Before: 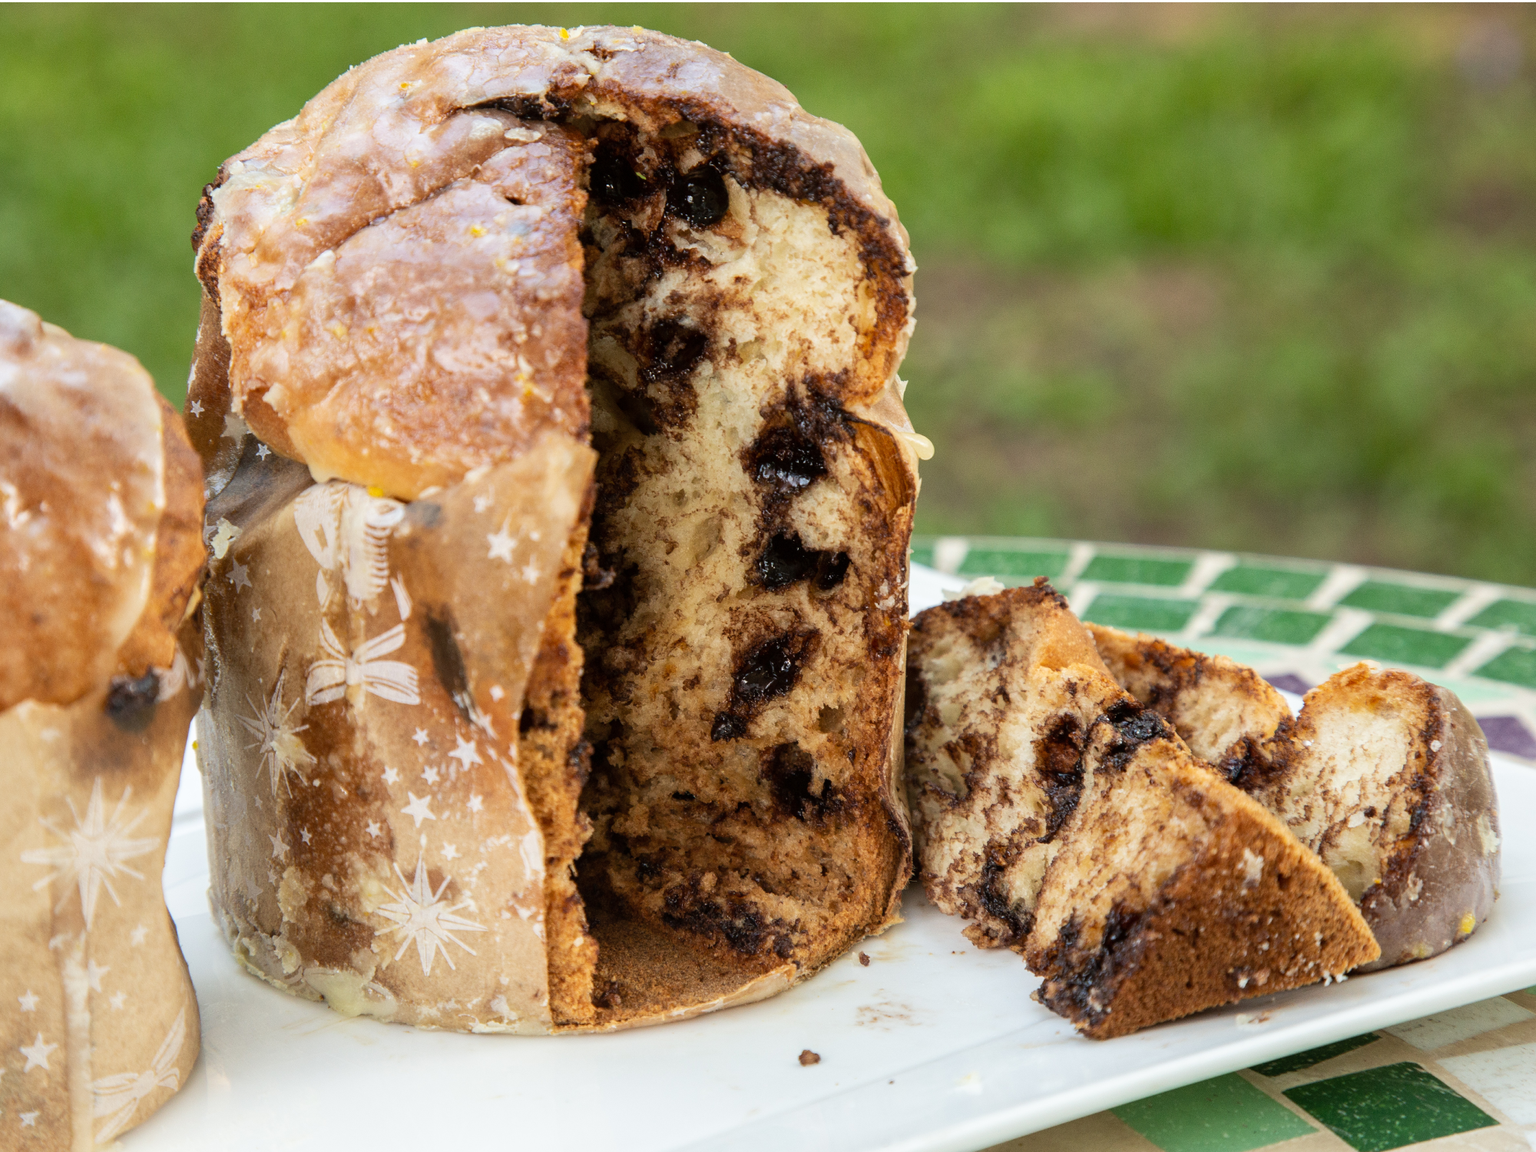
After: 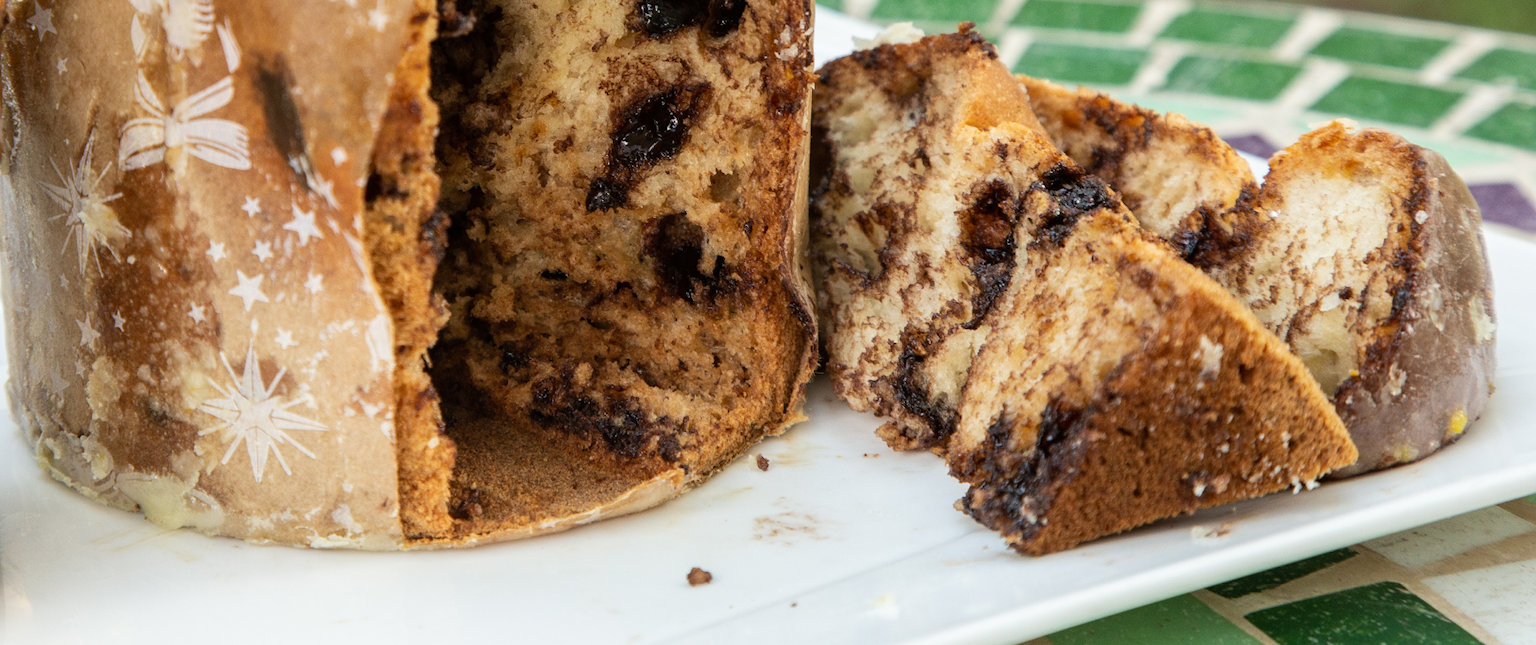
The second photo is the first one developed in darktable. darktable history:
crop and rotate: left 13.249%, top 48.429%, bottom 2.942%
